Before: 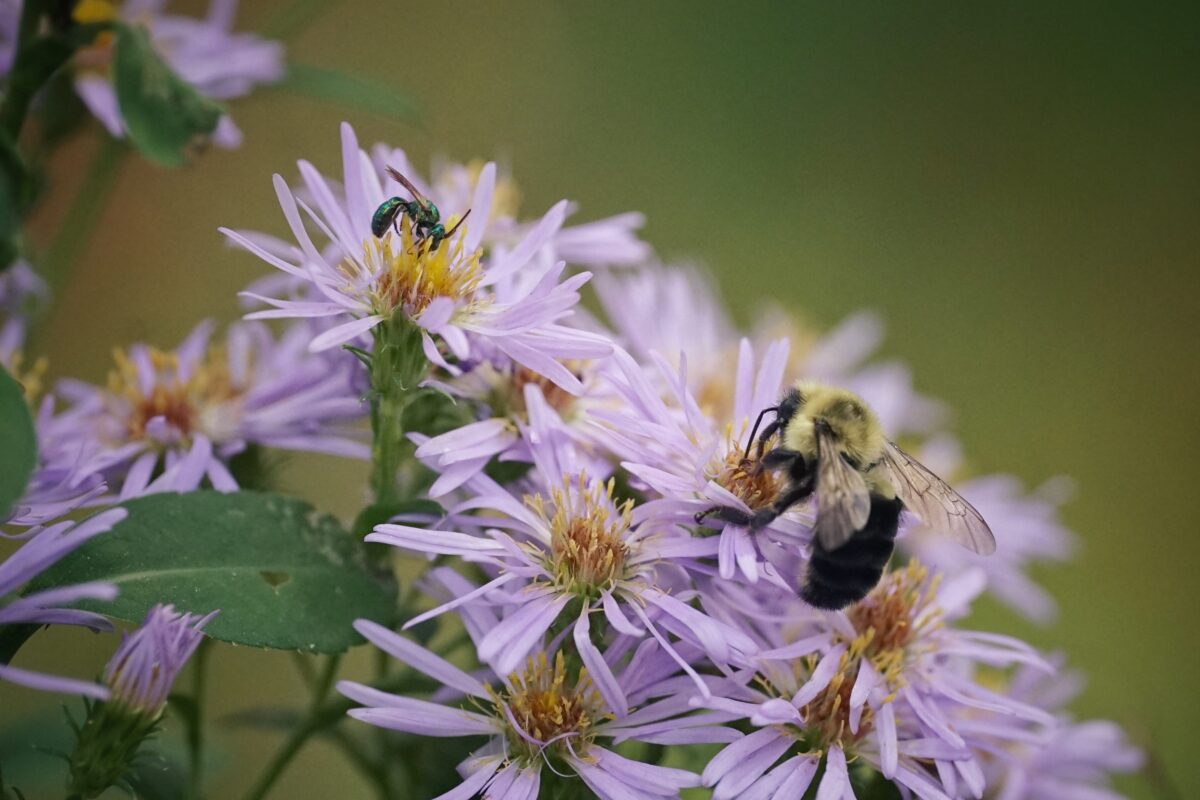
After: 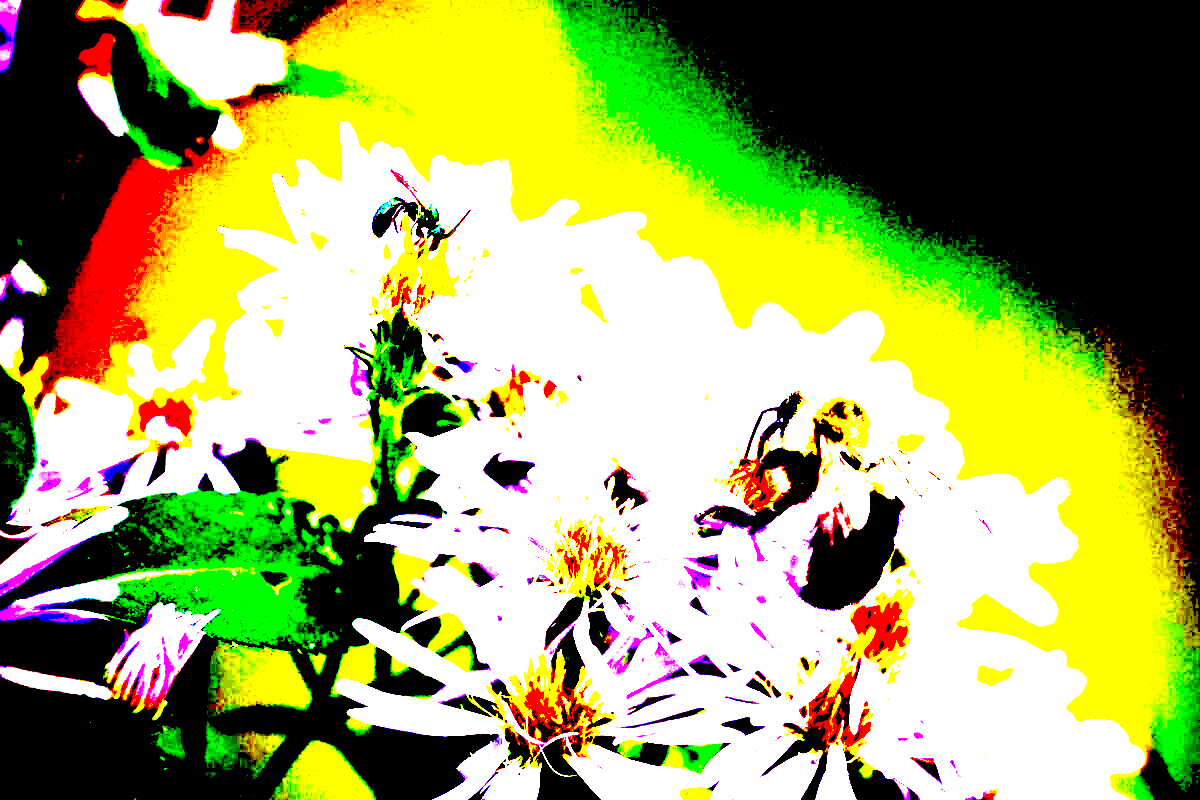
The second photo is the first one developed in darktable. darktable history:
haze removal: strength -0.053, compatibility mode true
local contrast: highlights 101%, shadows 99%, detail 119%, midtone range 0.2
exposure: black level correction 0.099, exposure 3.088 EV, compensate highlight preservation false
